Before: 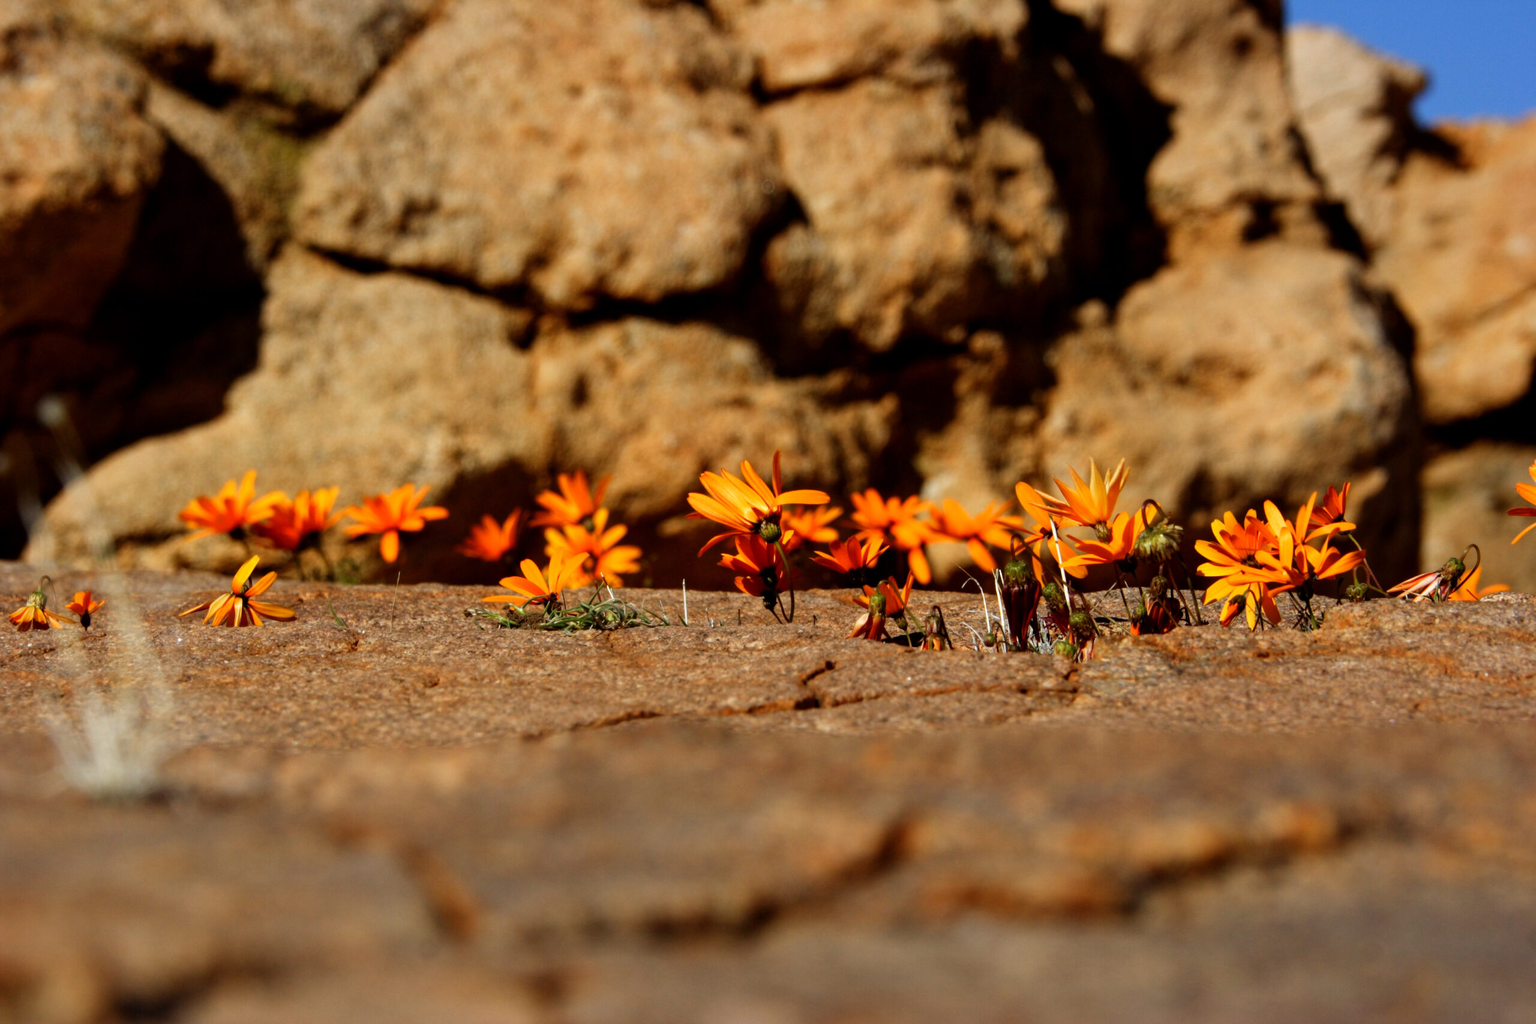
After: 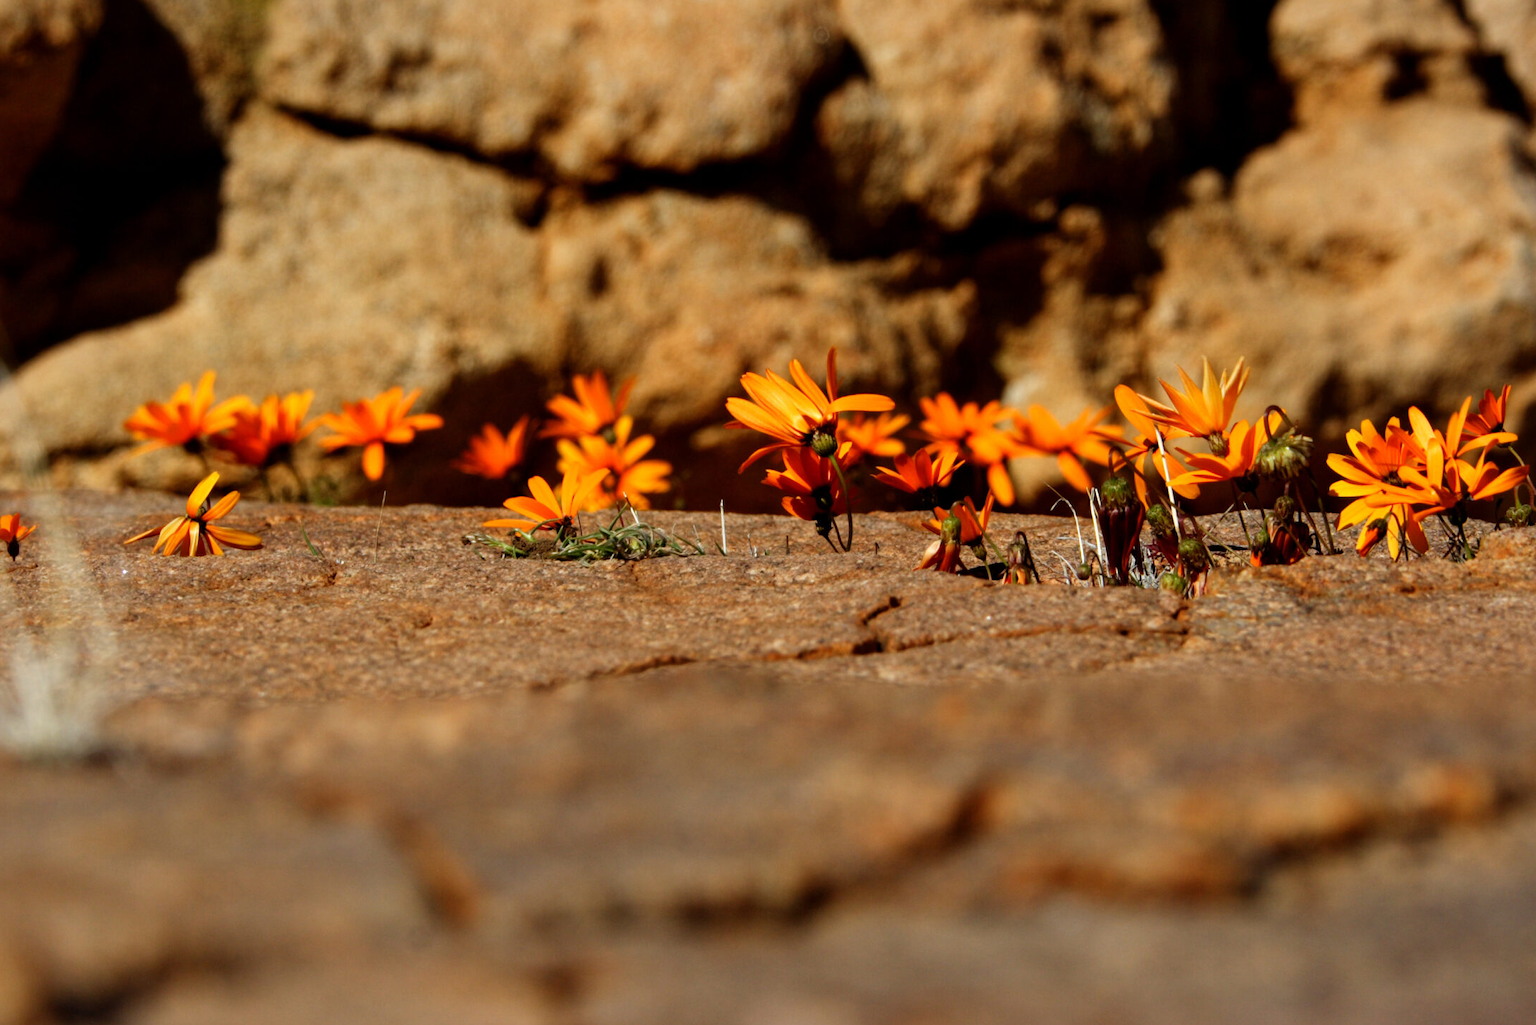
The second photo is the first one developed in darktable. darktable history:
crop and rotate: left 4.848%, top 15.387%, right 10.691%
